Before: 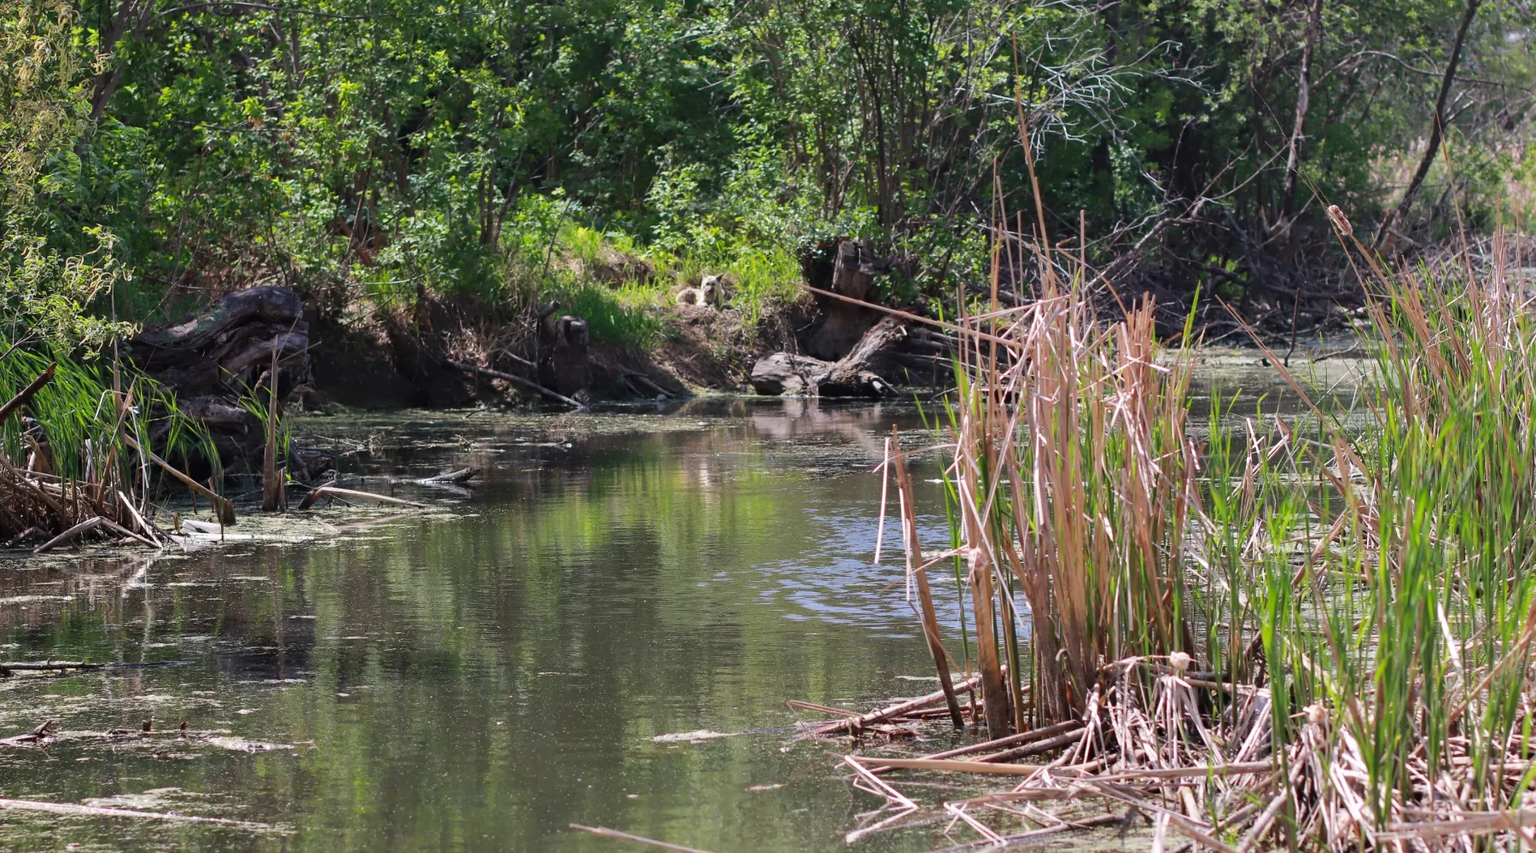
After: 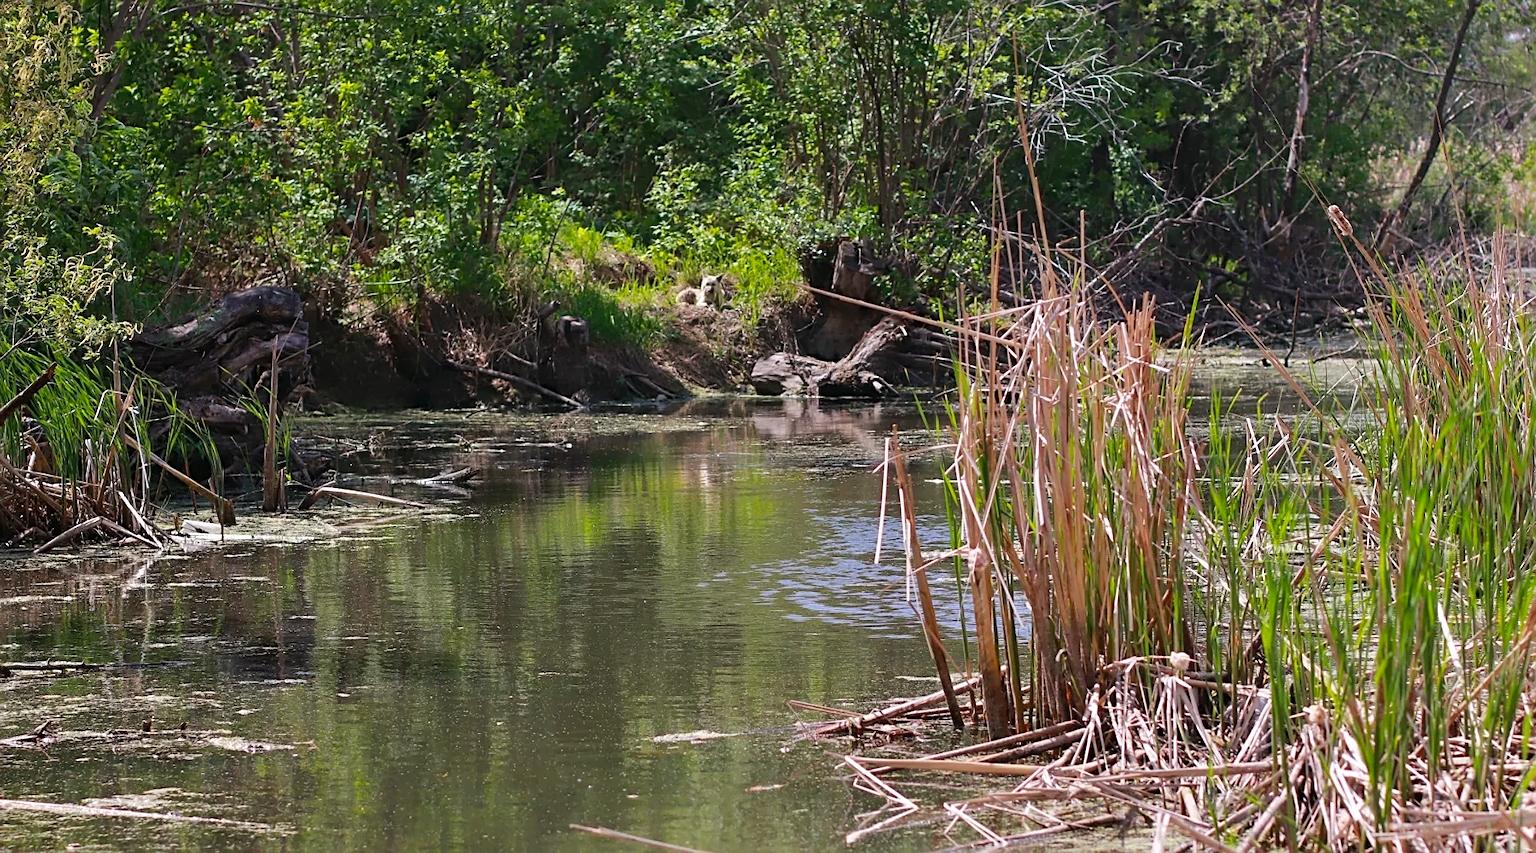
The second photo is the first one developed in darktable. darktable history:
color balance rgb: perceptual saturation grading › global saturation 8.89%, saturation formula JzAzBz (2021)
tone equalizer: -7 EV 0.13 EV, smoothing diameter 25%, edges refinement/feathering 10, preserve details guided filter
sharpen: on, module defaults
color balance: mode lift, gamma, gain (sRGB), lift [1, 0.99, 1.01, 0.992], gamma [1, 1.037, 0.974, 0.963]
